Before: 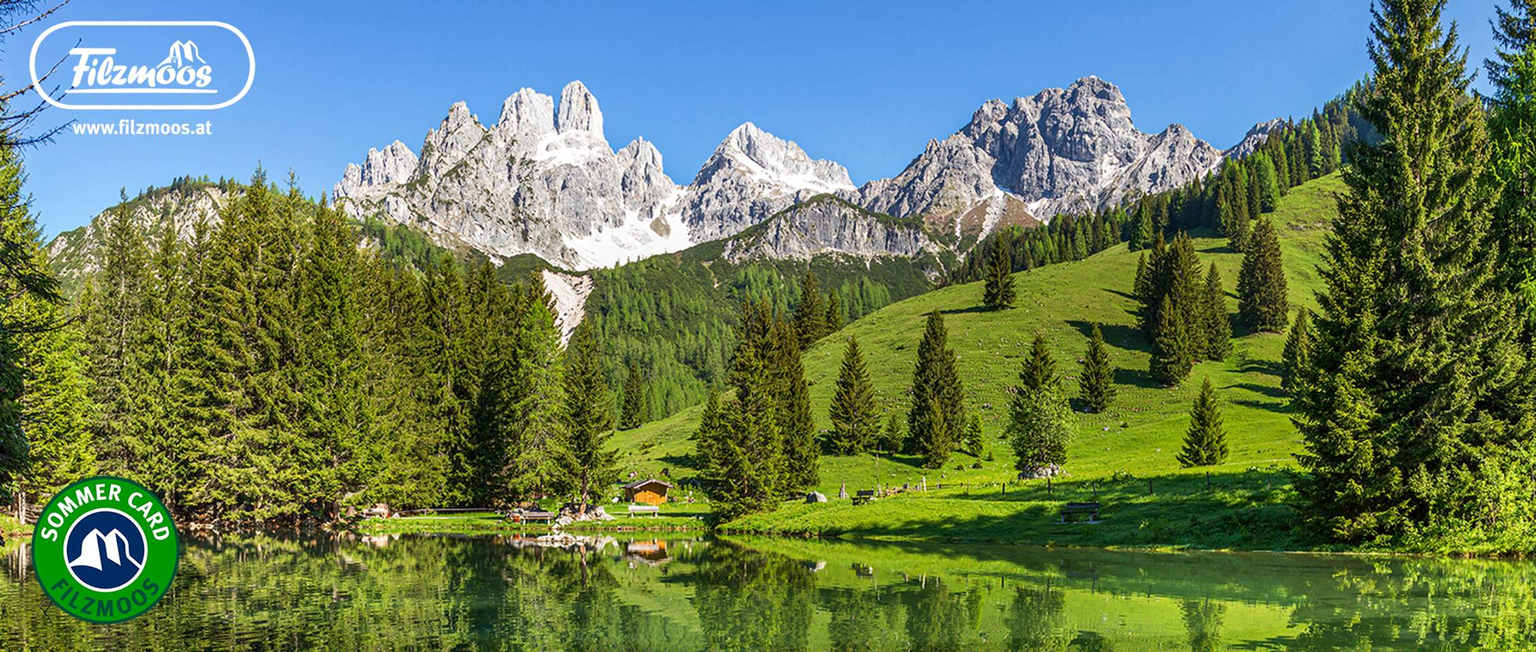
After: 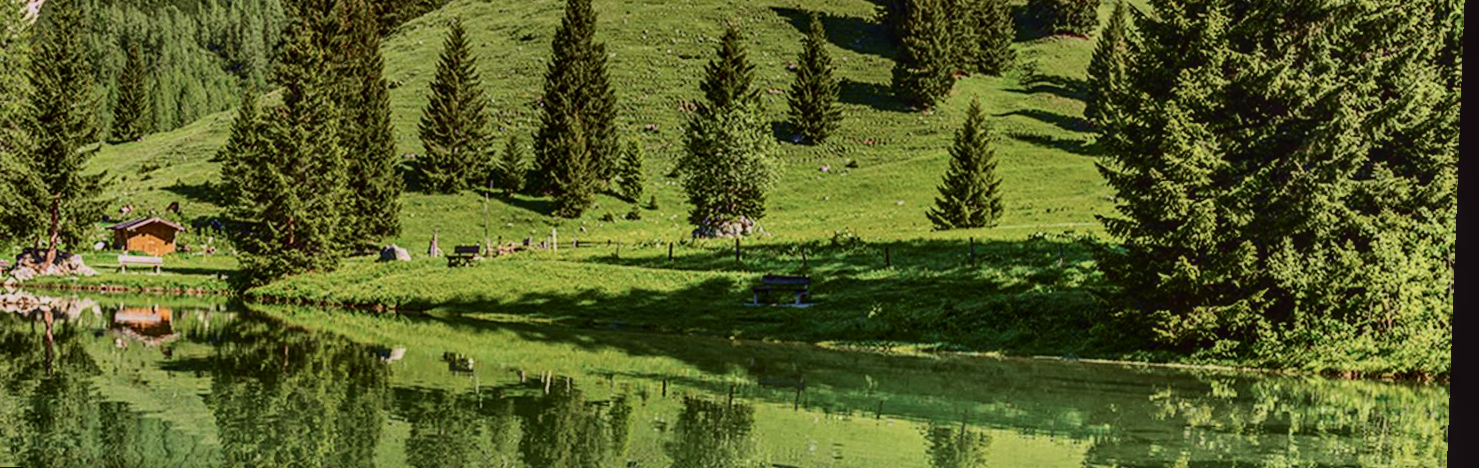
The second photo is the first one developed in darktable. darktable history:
rotate and perspective: rotation 2.17°, automatic cropping off
tone curve: curves: ch0 [(0, 0) (0.049, 0.01) (0.154, 0.081) (0.491, 0.519) (0.748, 0.765) (1, 0.919)]; ch1 [(0, 0) (0.172, 0.123) (0.317, 0.272) (0.401, 0.422) (0.489, 0.496) (0.531, 0.557) (0.615, 0.612) (0.741, 0.783) (1, 1)]; ch2 [(0, 0) (0.411, 0.424) (0.483, 0.478) (0.544, 0.56) (0.686, 0.638) (1, 1)], color space Lab, independent channels, preserve colors none
local contrast: on, module defaults
crop and rotate: left 35.509%, top 50.238%, bottom 4.934%
shadows and highlights: shadows 37.27, highlights -28.18, soften with gaussian
color balance rgb: perceptual saturation grading › global saturation 20%, perceptual saturation grading › highlights -25%, perceptual saturation grading › shadows 25%
exposure: black level correction -0.015, exposure -0.5 EV, compensate highlight preservation false
